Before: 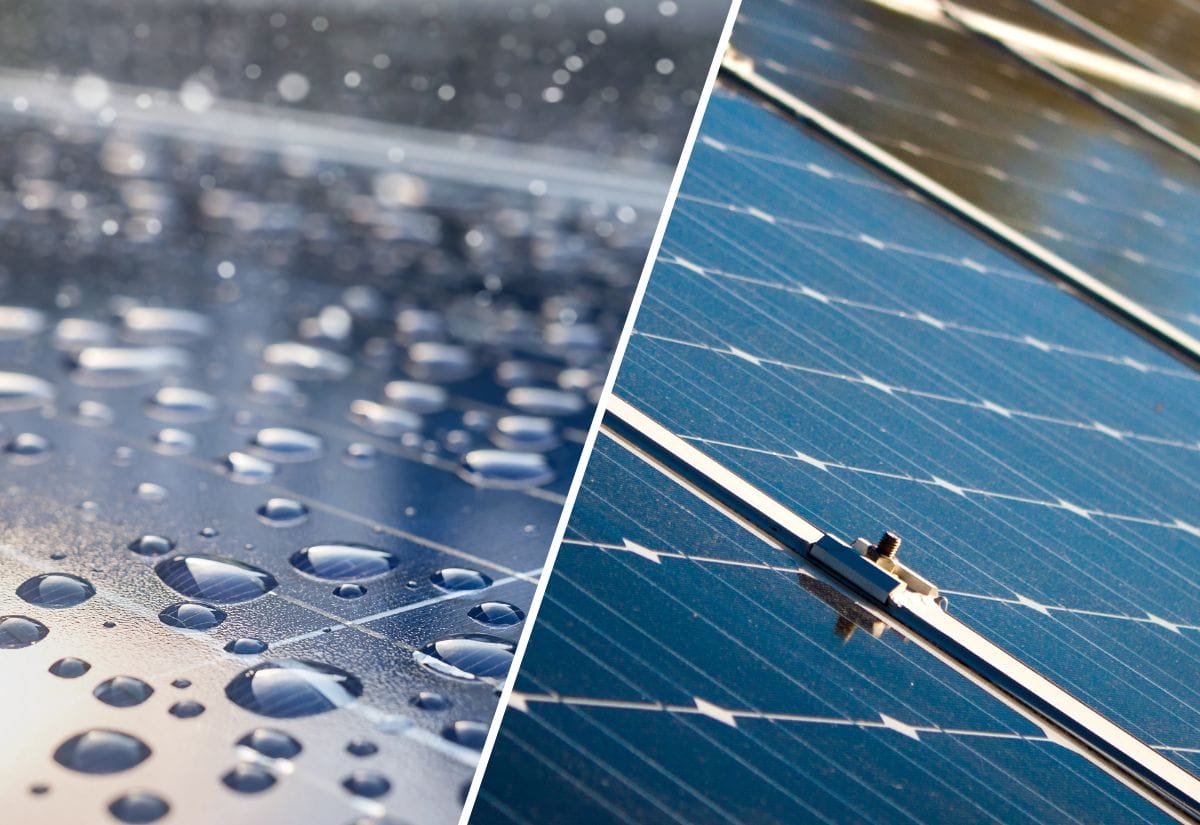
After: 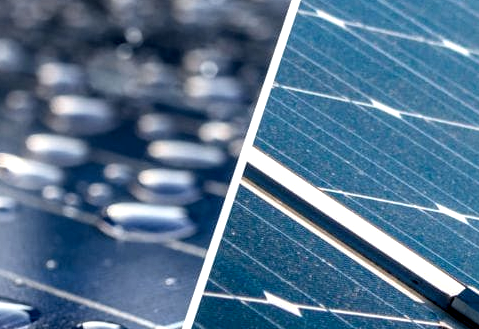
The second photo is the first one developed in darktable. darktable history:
local contrast: highlights 60%, shadows 60%, detail 160%
levels: levels [0, 0.492, 0.984]
crop: left 30%, top 30%, right 30%, bottom 30%
